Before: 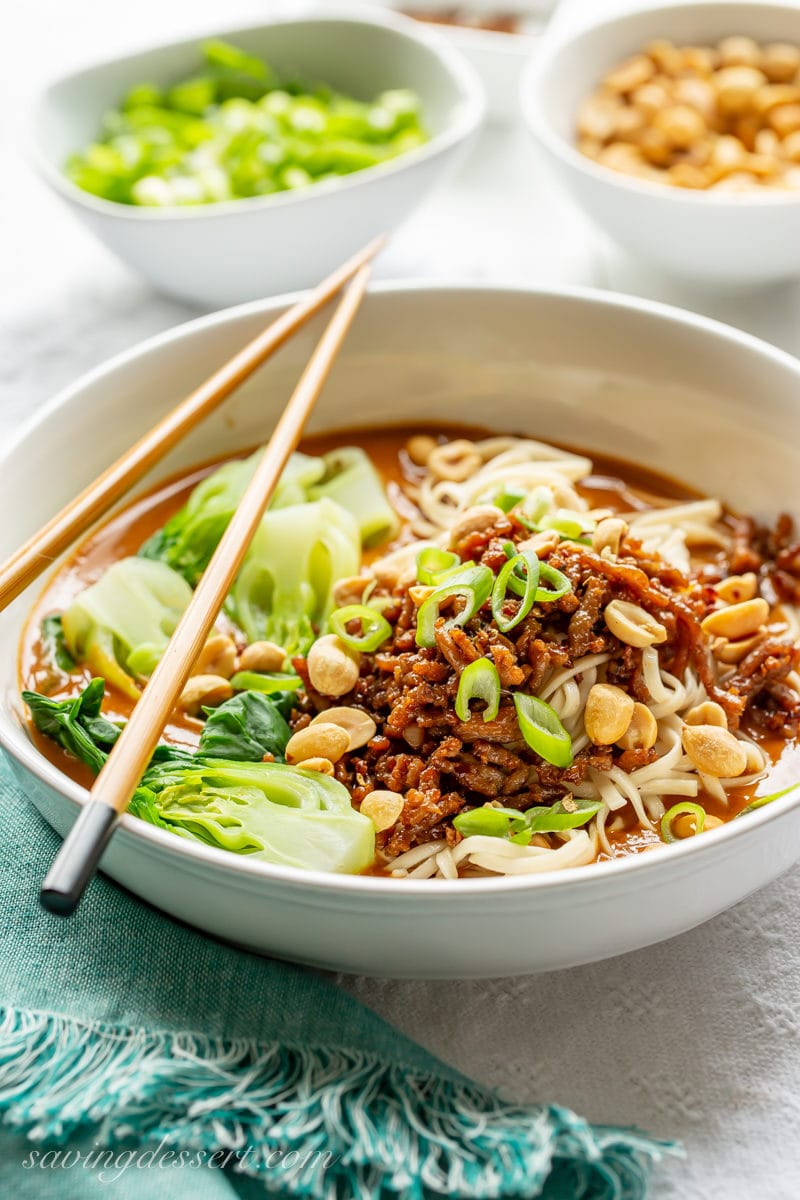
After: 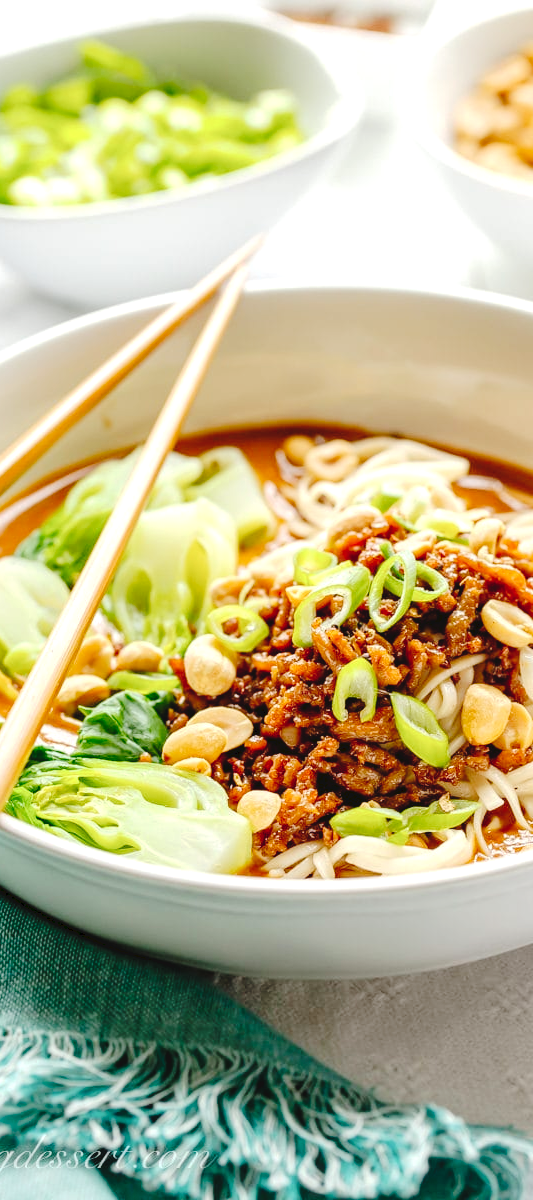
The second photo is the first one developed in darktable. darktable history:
crop and rotate: left 15.446%, right 17.836%
exposure: exposure 0.2 EV, compensate highlight preservation false
tone curve: curves: ch0 [(0, 0) (0.003, 0.064) (0.011, 0.065) (0.025, 0.061) (0.044, 0.068) (0.069, 0.083) (0.1, 0.102) (0.136, 0.126) (0.177, 0.172) (0.224, 0.225) (0.277, 0.306) (0.335, 0.397) (0.399, 0.483) (0.468, 0.56) (0.543, 0.634) (0.623, 0.708) (0.709, 0.77) (0.801, 0.832) (0.898, 0.899) (1, 1)], preserve colors none
levels: levels [0.016, 0.492, 0.969]
